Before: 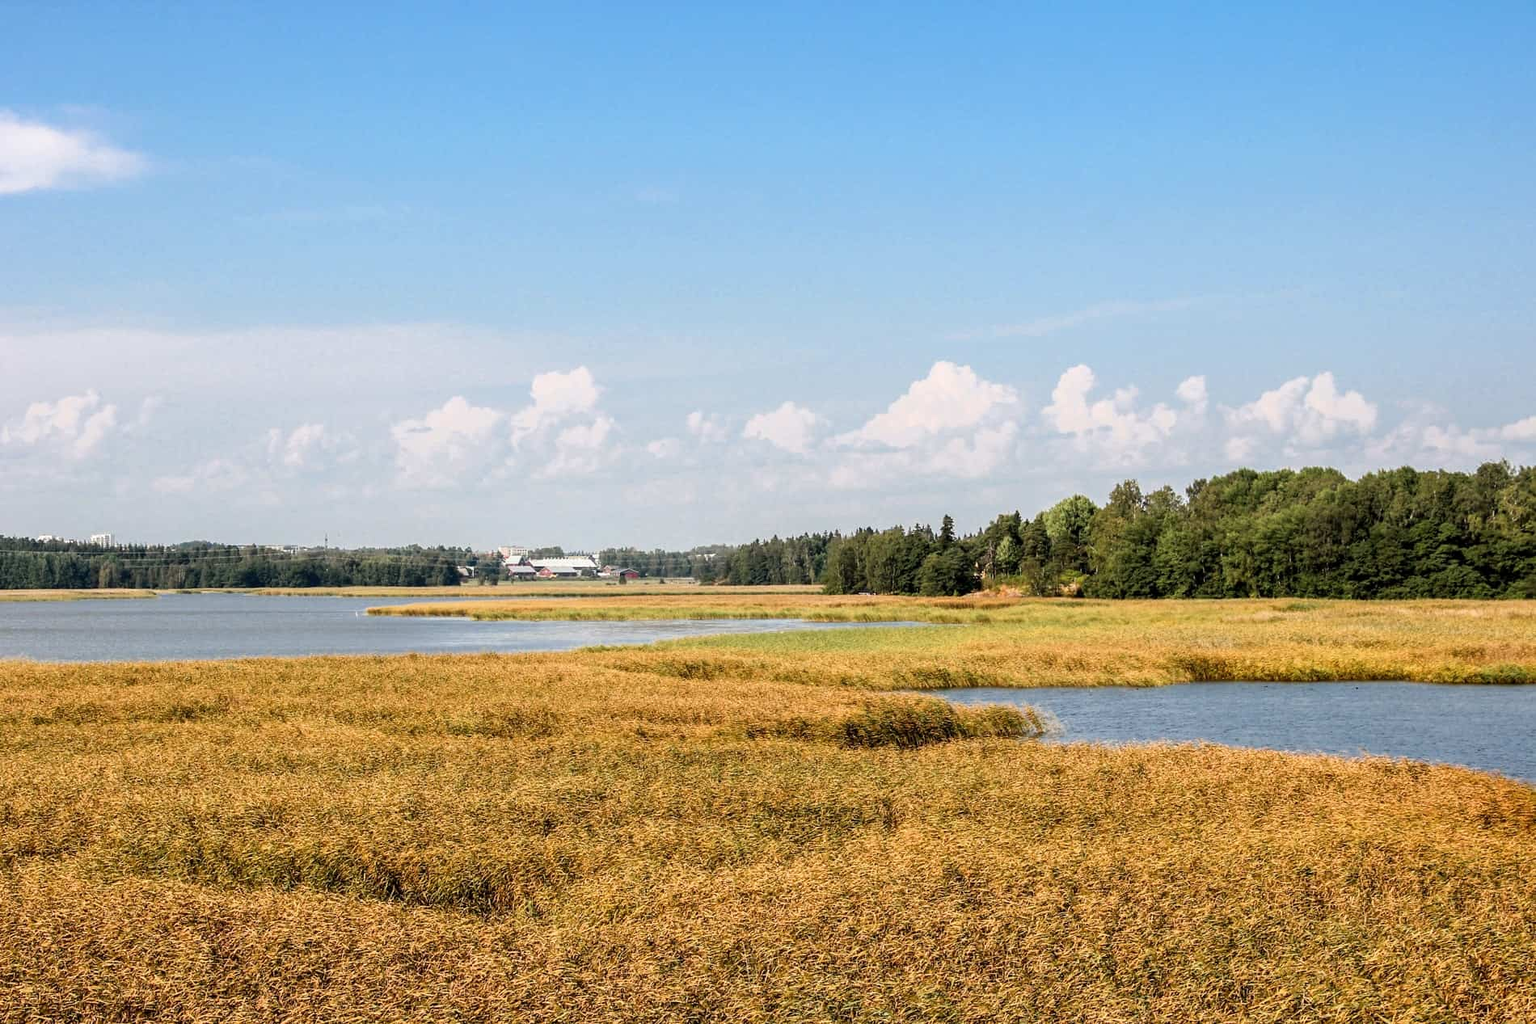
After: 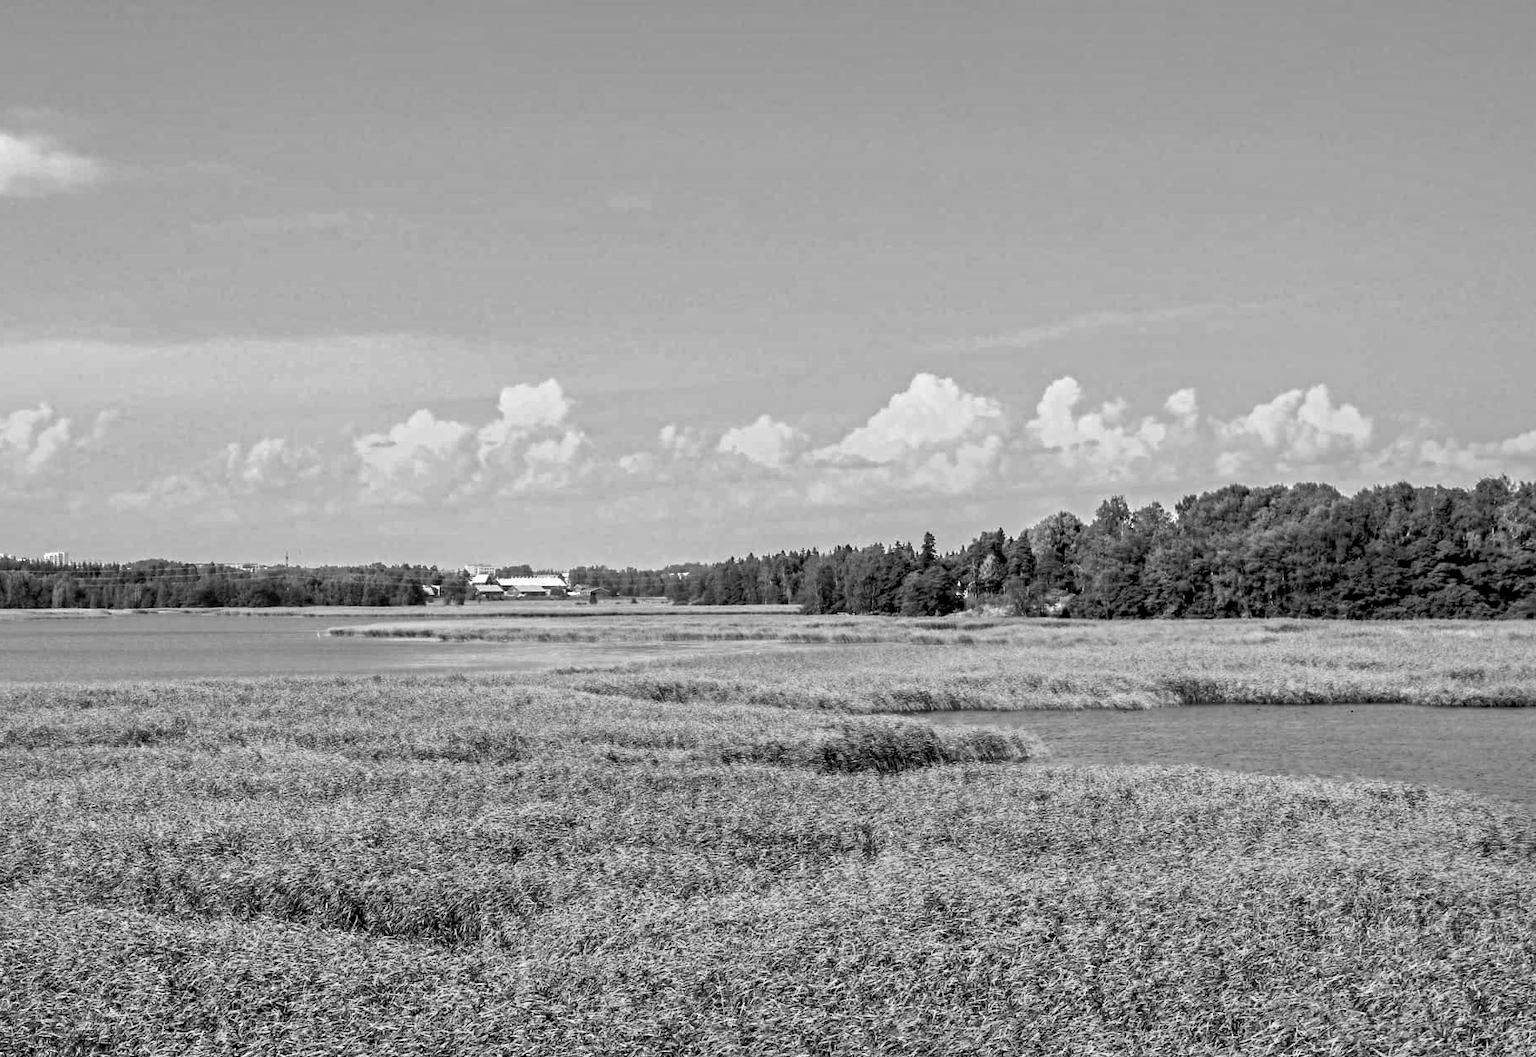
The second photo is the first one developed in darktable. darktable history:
contrast equalizer: y [[0.5, 0.5, 0.501, 0.63, 0.504, 0.5], [0.5 ×6], [0.5 ×6], [0 ×6], [0 ×6]]
color calibration: output gray [0.714, 0.278, 0, 0], illuminant custom, x 0.389, y 0.387, temperature 3837.33 K
crop and rotate: left 3.208%
shadows and highlights: on, module defaults
